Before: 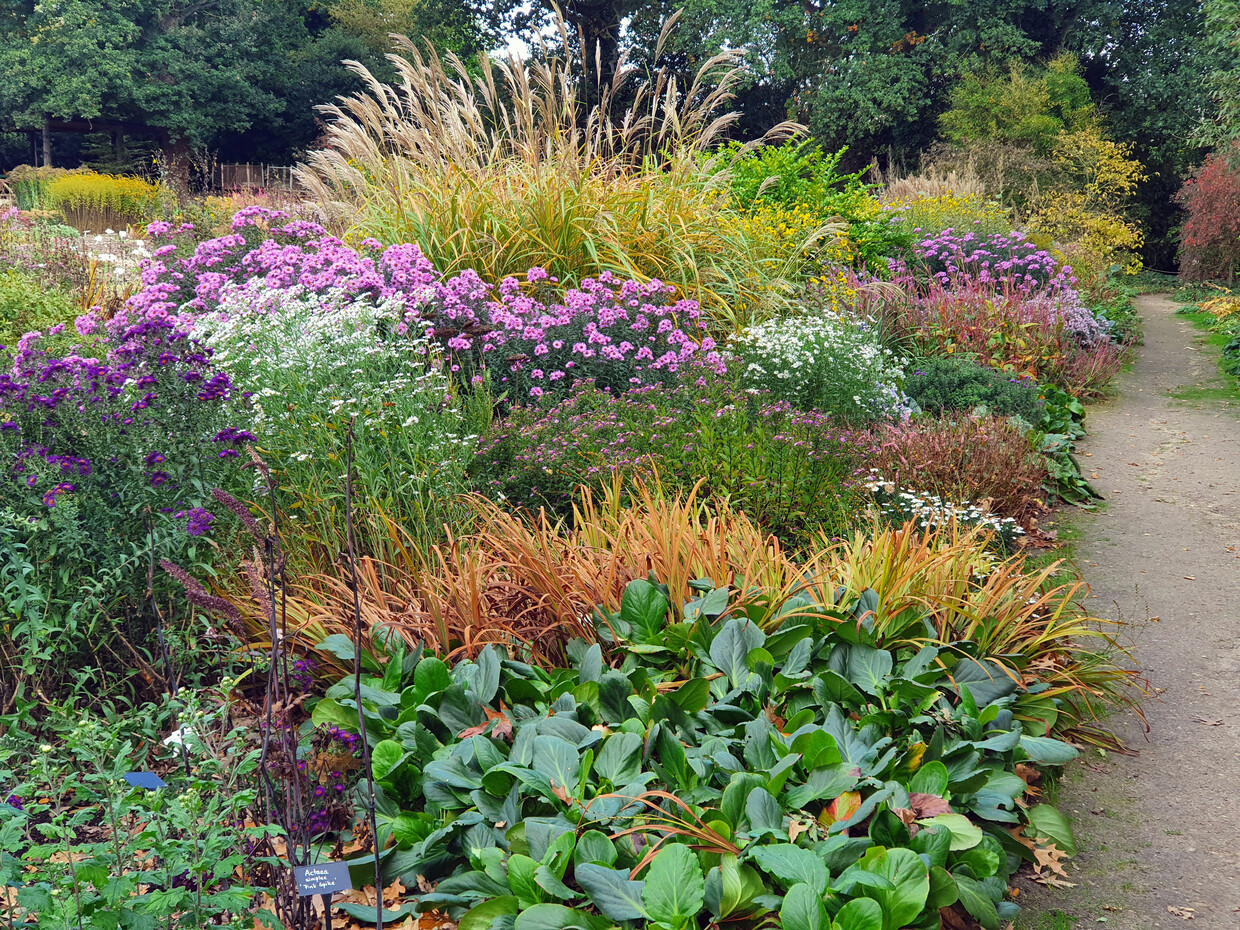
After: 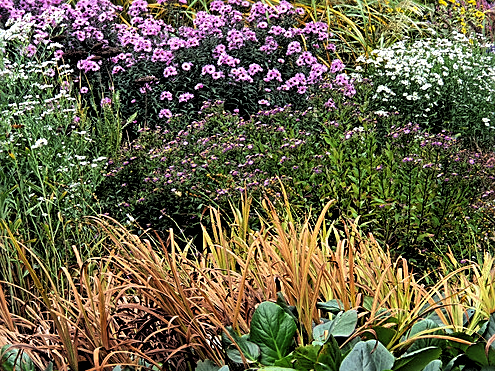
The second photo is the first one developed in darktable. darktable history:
crop: left 30%, top 30%, right 30%, bottom 30%
local contrast: mode bilateral grid, contrast 20, coarseness 50, detail 179%, midtone range 0.2
exposure: exposure -0.041 EV, compensate highlight preservation false
levels: levels [0.182, 0.542, 0.902]
sharpen: on, module defaults
